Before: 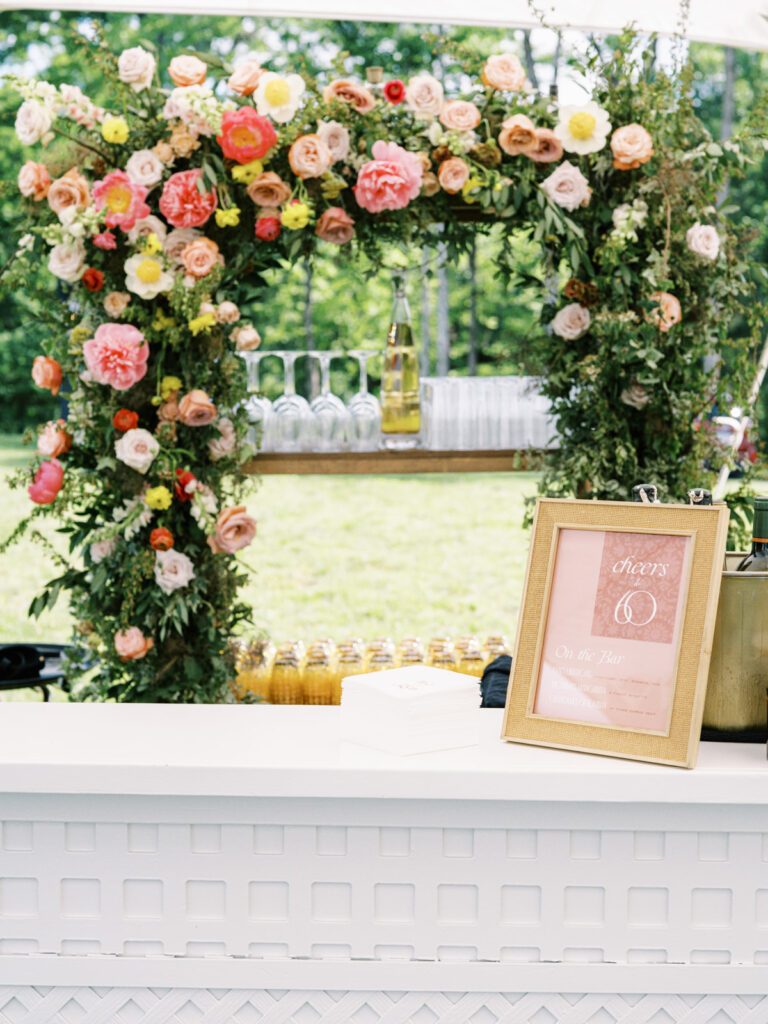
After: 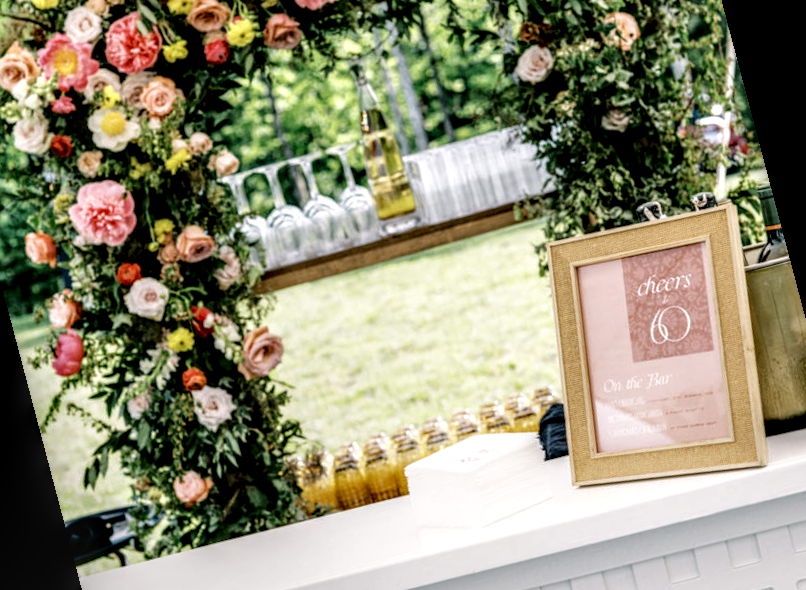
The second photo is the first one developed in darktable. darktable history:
local contrast: highlights 12%, shadows 38%, detail 183%, midtone range 0.471
rotate and perspective: rotation -14.8°, crop left 0.1, crop right 0.903, crop top 0.25, crop bottom 0.748
fill light: exposure -2 EV, width 8.6
